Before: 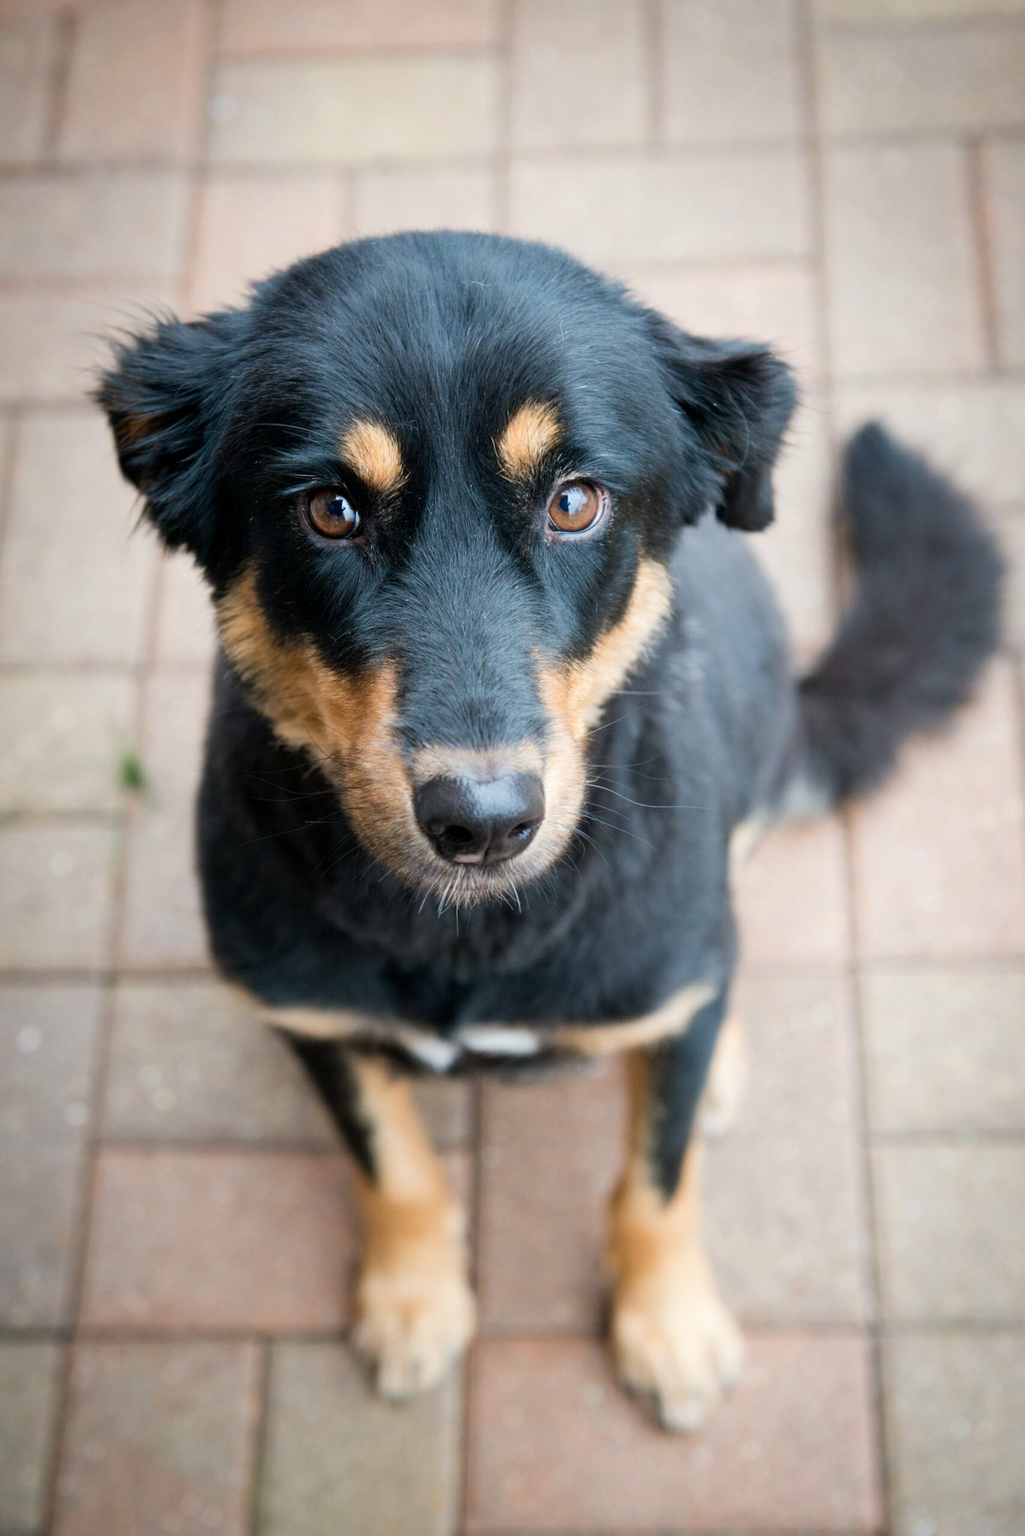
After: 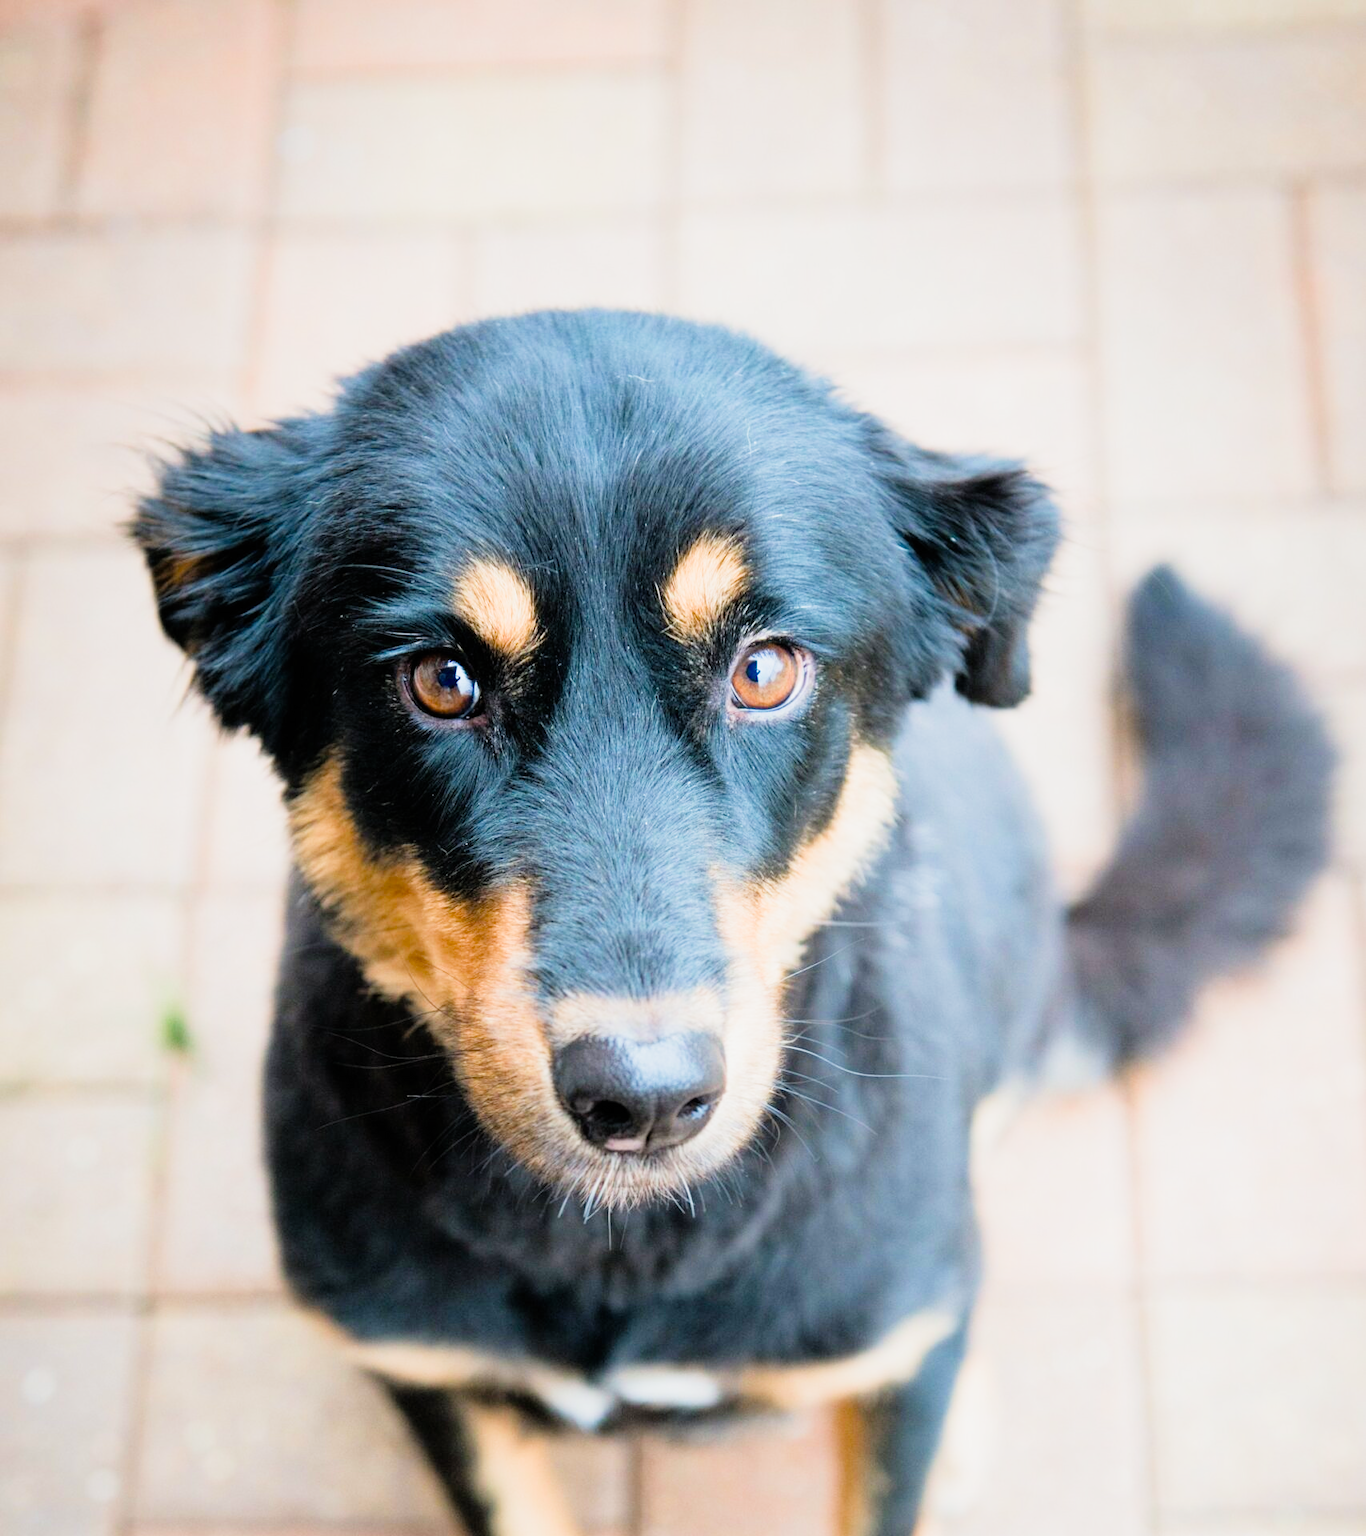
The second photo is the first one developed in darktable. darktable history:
exposure: black level correction 0, exposure 1.489 EV, compensate highlight preservation false
filmic rgb: black relative exposure -7.75 EV, white relative exposure 4.44 EV, hardness 3.76, latitude 37.46%, contrast 0.981, highlights saturation mix 9.32%, shadows ↔ highlights balance 4.88%, color science v5 (2021), contrast in shadows safe, contrast in highlights safe
crop: bottom 24.982%
